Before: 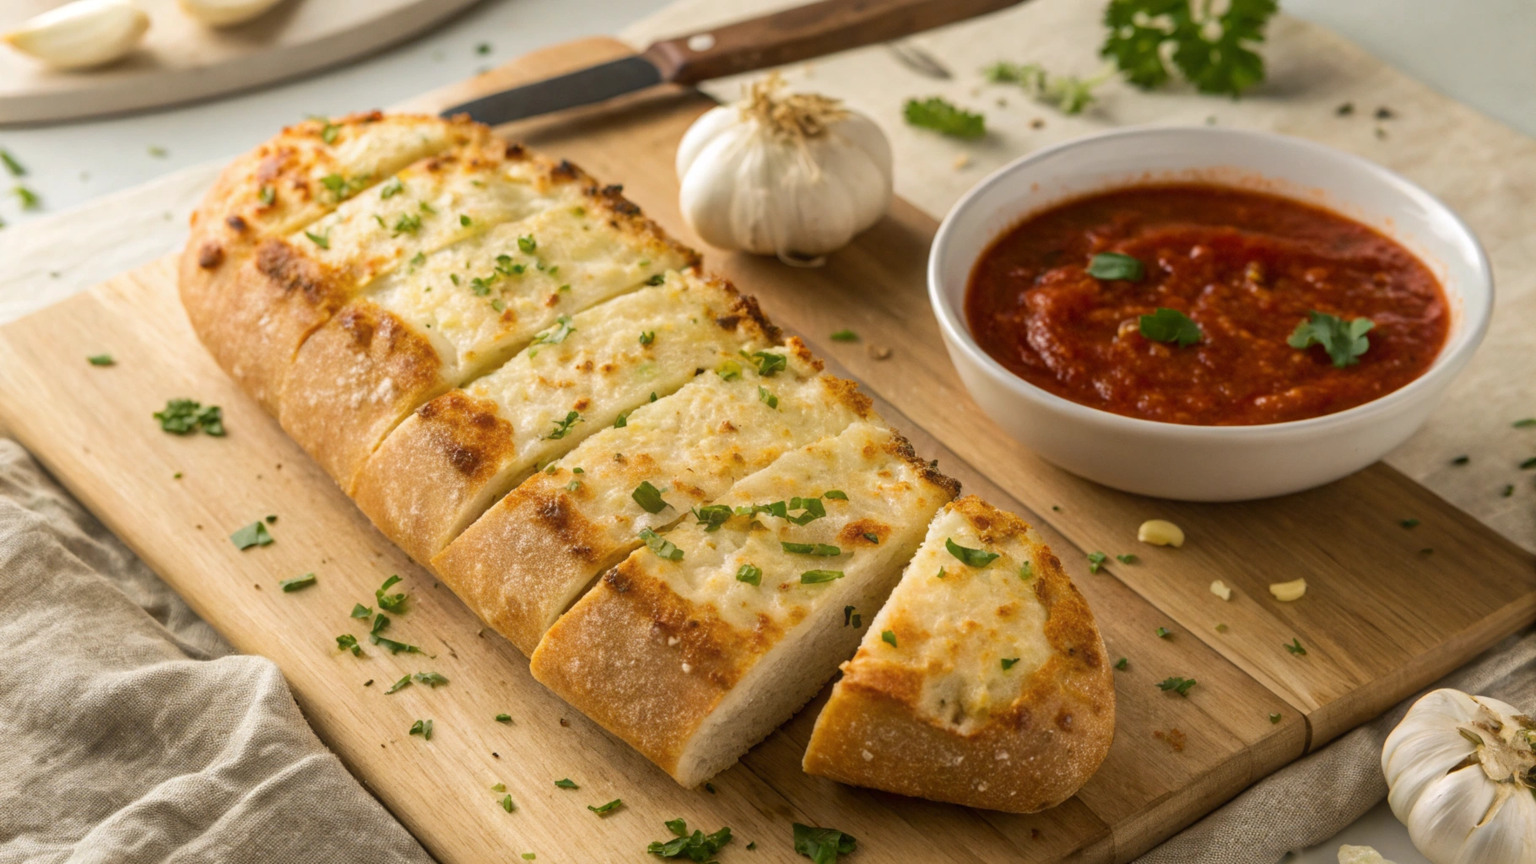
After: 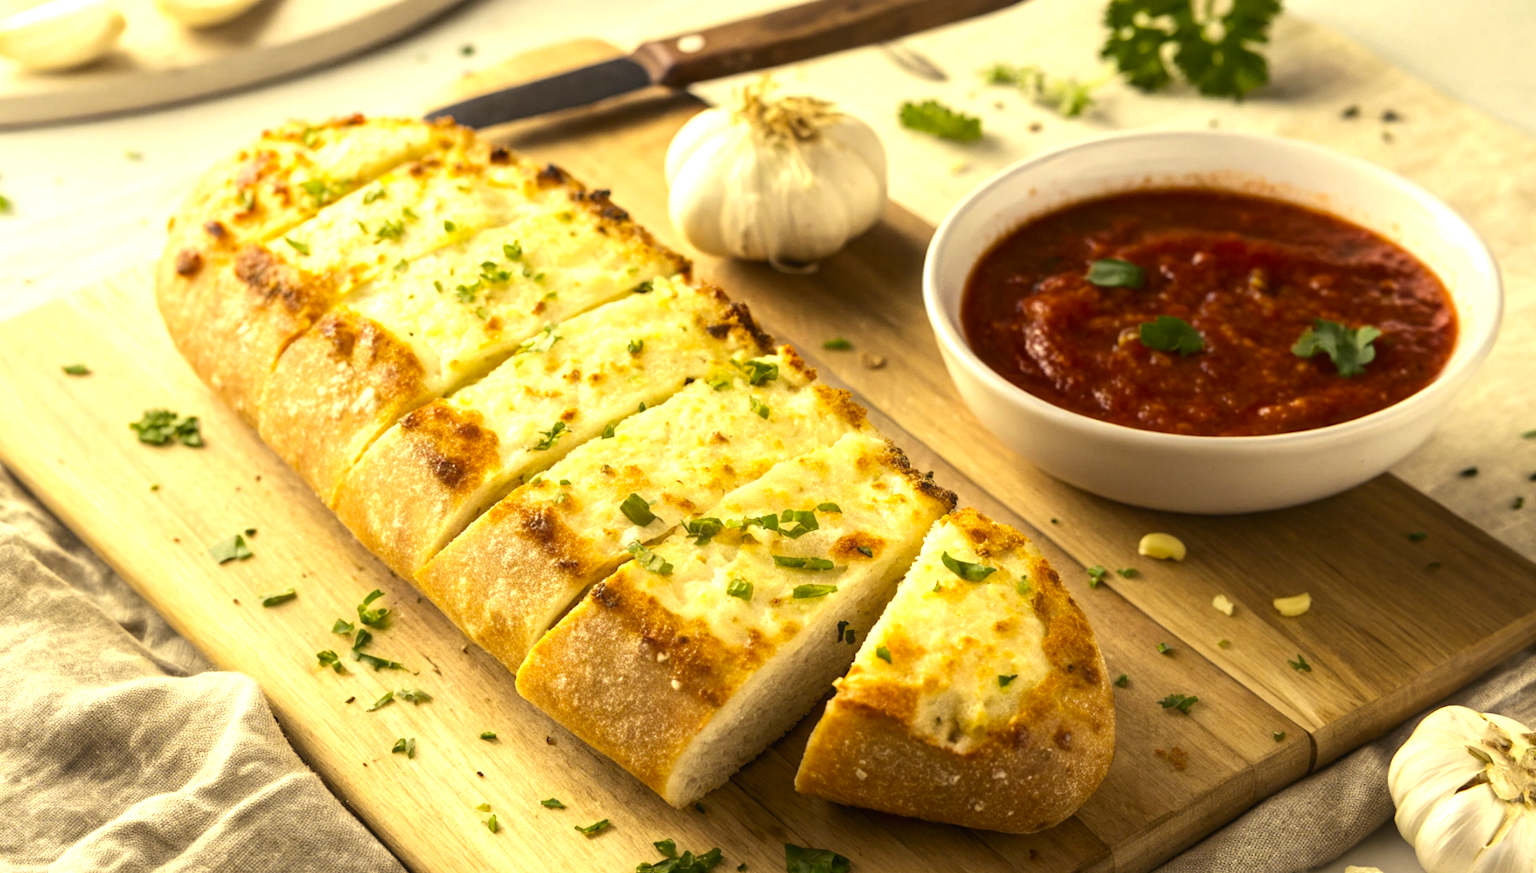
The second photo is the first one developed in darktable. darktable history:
crop and rotate: left 1.774%, right 0.633%, bottom 1.28%
color balance: mode lift, gamma, gain (sRGB), lift [0.997, 0.979, 1.021, 1.011], gamma [1, 1.084, 0.916, 0.998], gain [1, 0.87, 1.13, 1.101], contrast 4.55%, contrast fulcrum 38.24%, output saturation 104.09%
color correction: highlights a* 21.88, highlights b* 22.25
tone equalizer: -8 EV 0.001 EV, -7 EV -0.002 EV, -6 EV 0.002 EV, -5 EV -0.03 EV, -4 EV -0.116 EV, -3 EV -0.169 EV, -2 EV 0.24 EV, -1 EV 0.702 EV, +0 EV 0.493 EV
